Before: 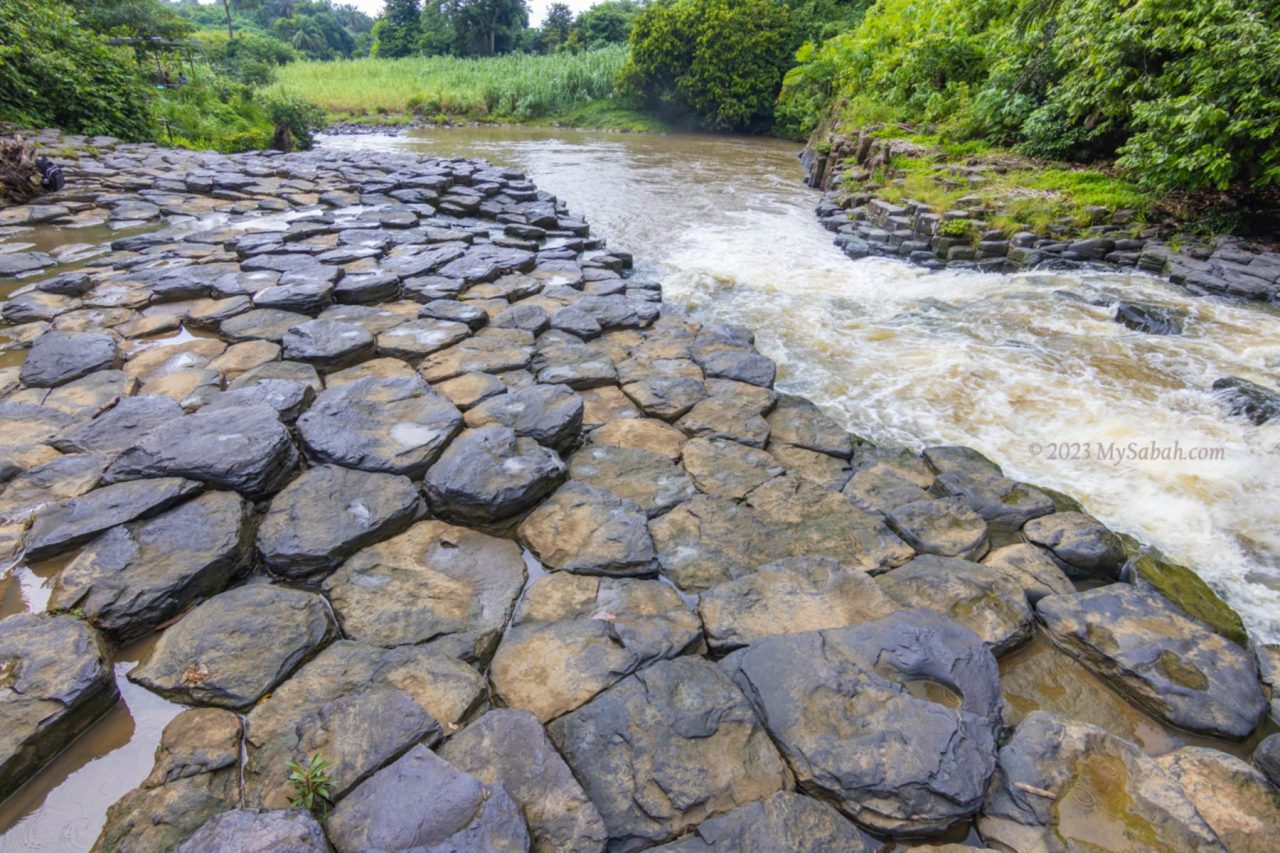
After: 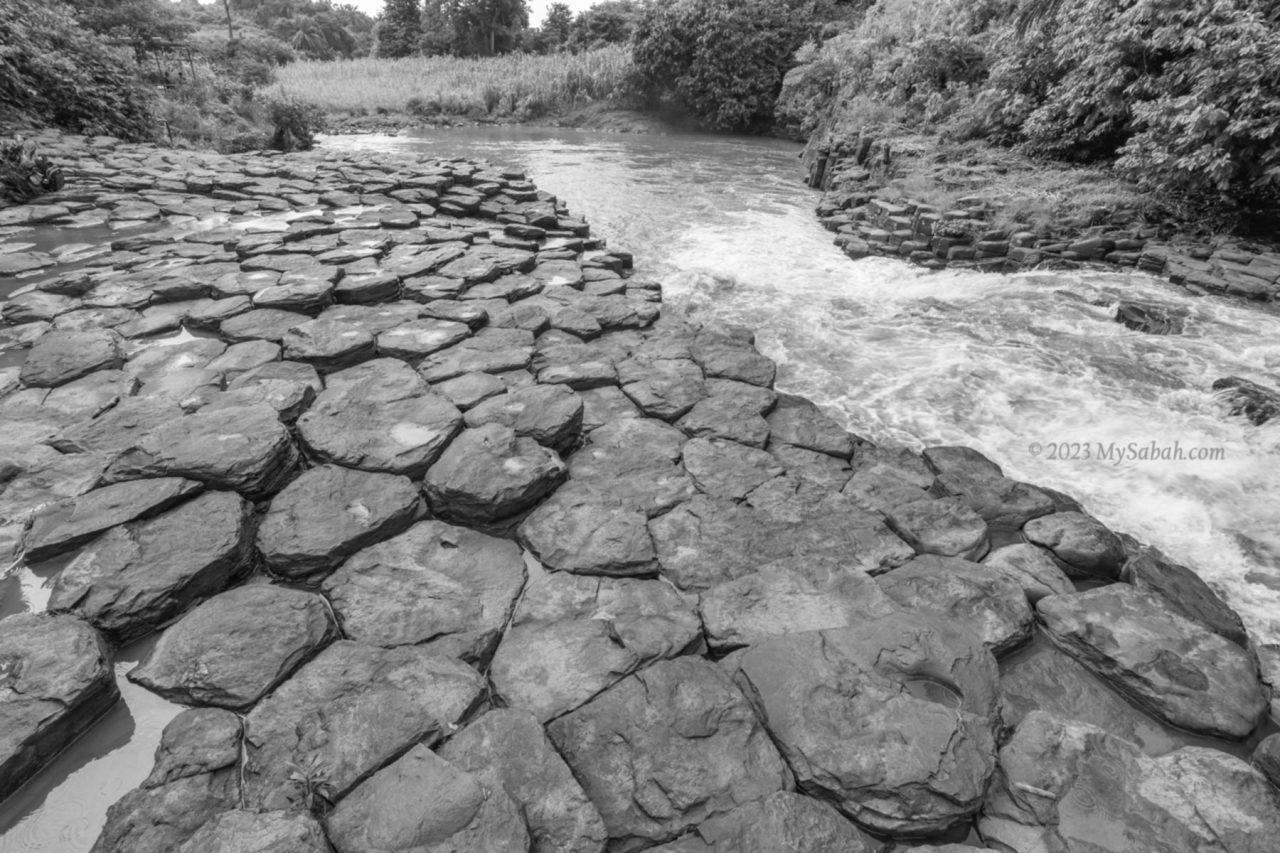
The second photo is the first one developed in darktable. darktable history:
white balance: red 0.766, blue 1.537
contrast brightness saturation: saturation -1
shadows and highlights: soften with gaussian
